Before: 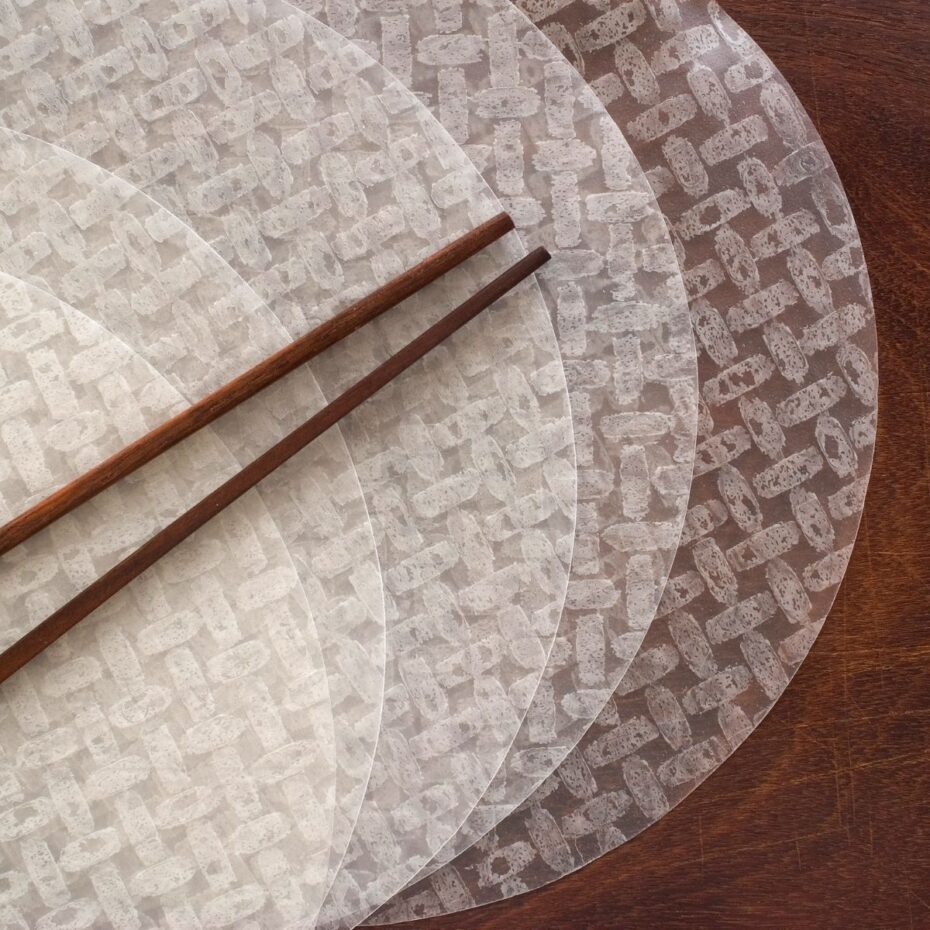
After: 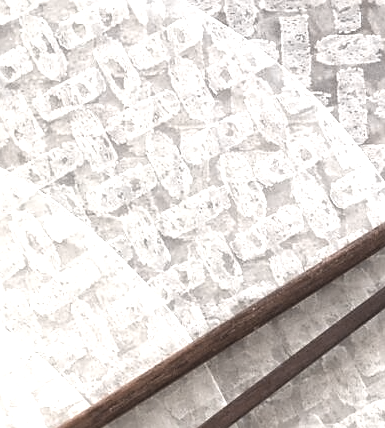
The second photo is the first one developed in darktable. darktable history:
contrast brightness saturation: saturation -0.062
crop and rotate: left 10.89%, top 0.091%, right 47.624%, bottom 53.814%
sharpen: amount 0.592
exposure: black level correction -0.005, exposure 1.002 EV, compensate highlight preservation false
shadows and highlights: shadows 52.04, highlights -28.68, soften with gaussian
color zones: curves: ch0 [(0, 0.613) (0.01, 0.613) (0.245, 0.448) (0.498, 0.529) (0.642, 0.665) (0.879, 0.777) (0.99, 0.613)]; ch1 [(0, 0.035) (0.121, 0.189) (0.259, 0.197) (0.415, 0.061) (0.589, 0.022) (0.732, 0.022) (0.857, 0.026) (0.991, 0.053)]
